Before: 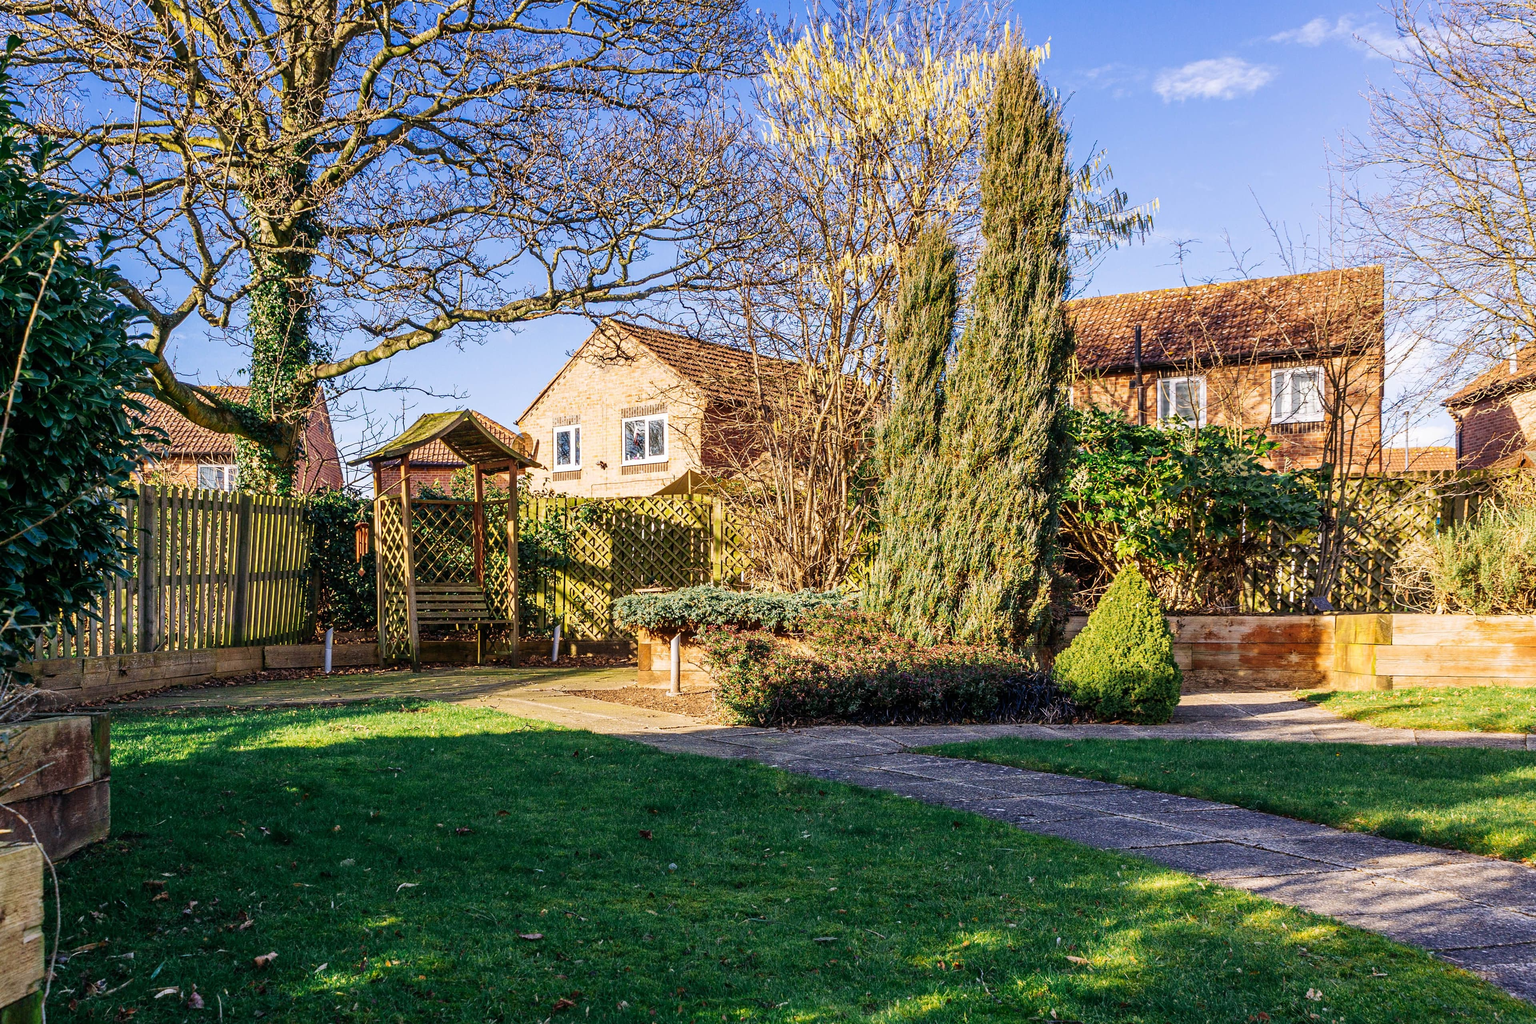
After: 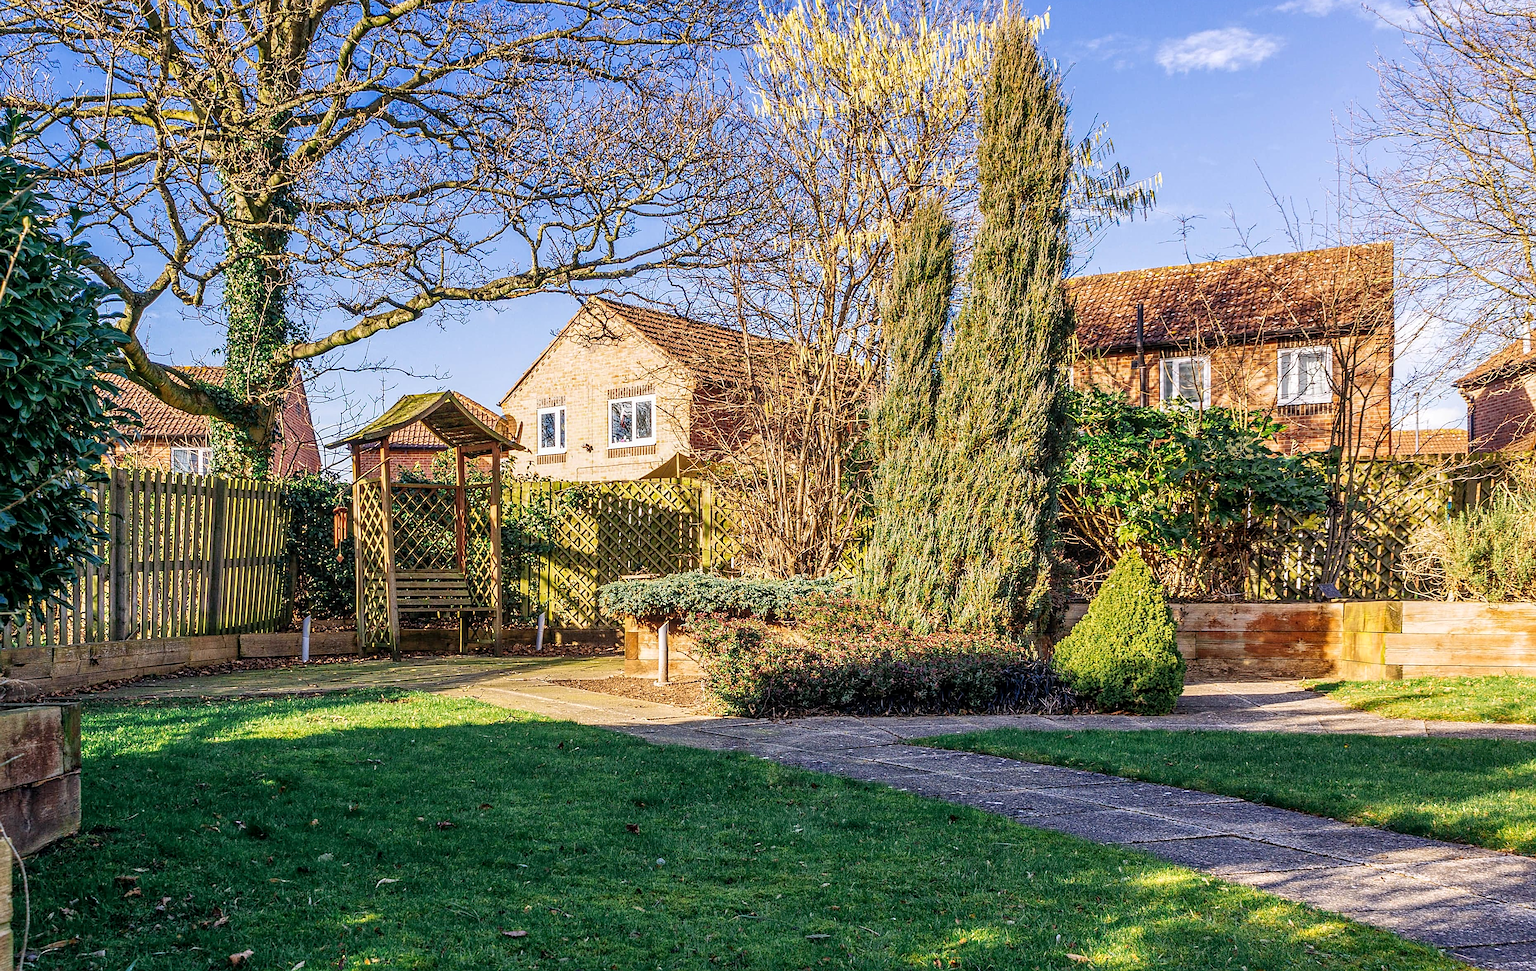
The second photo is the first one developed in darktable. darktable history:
crop: left 2.088%, top 3.024%, right 0.861%, bottom 4.925%
shadows and highlights: shadows 42.66, highlights 8.08
local contrast: on, module defaults
sharpen: on, module defaults
